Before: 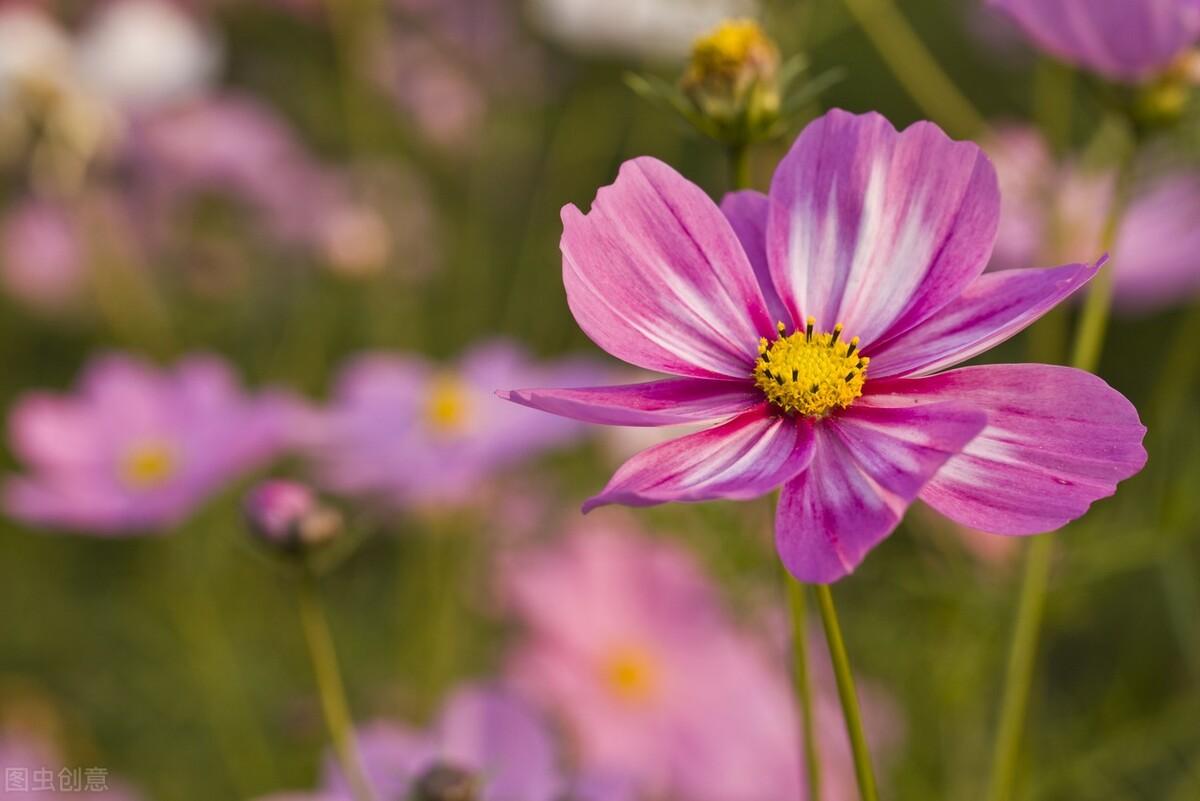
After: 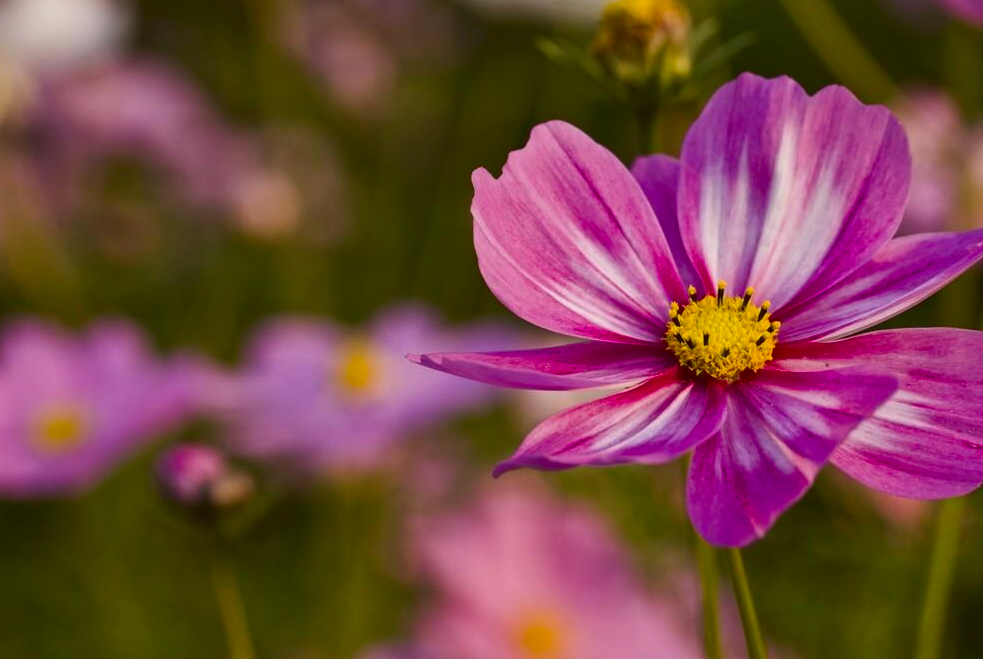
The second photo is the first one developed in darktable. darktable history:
crop and rotate: left 7.475%, top 4.6%, right 10.607%, bottom 13.032%
exposure: exposure -0.153 EV, compensate highlight preservation false
contrast brightness saturation: contrast 0.119, brightness -0.123, saturation 0.196
